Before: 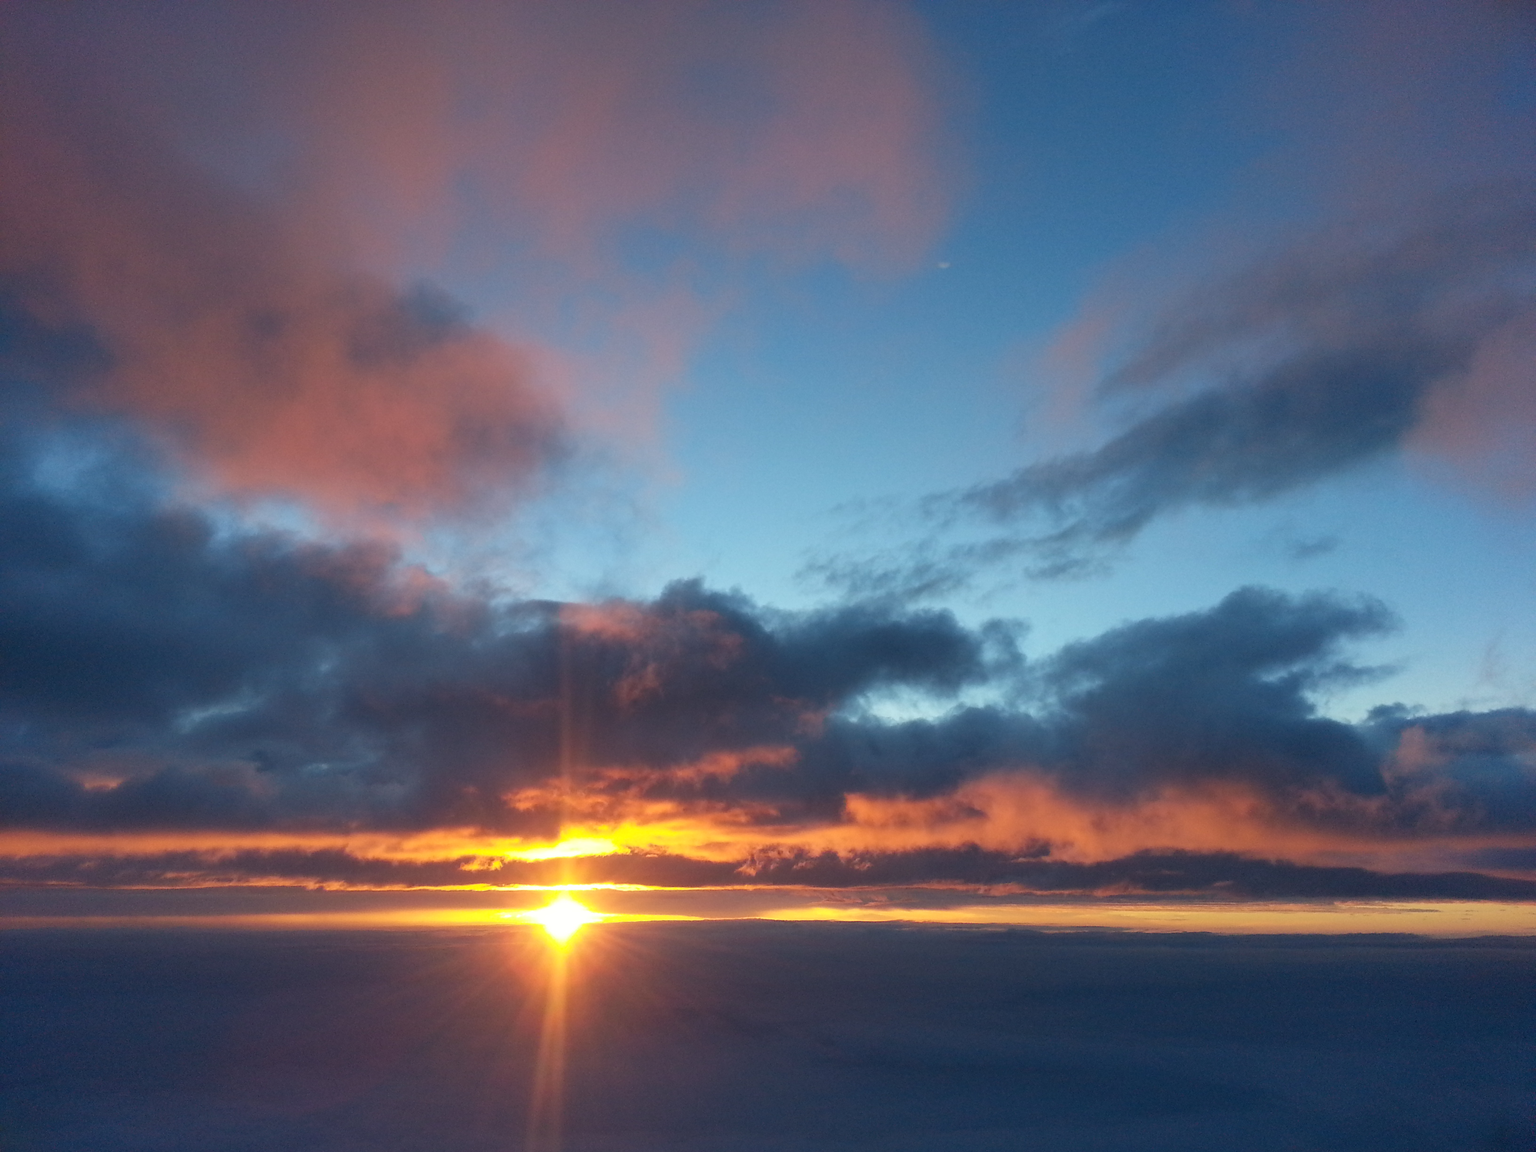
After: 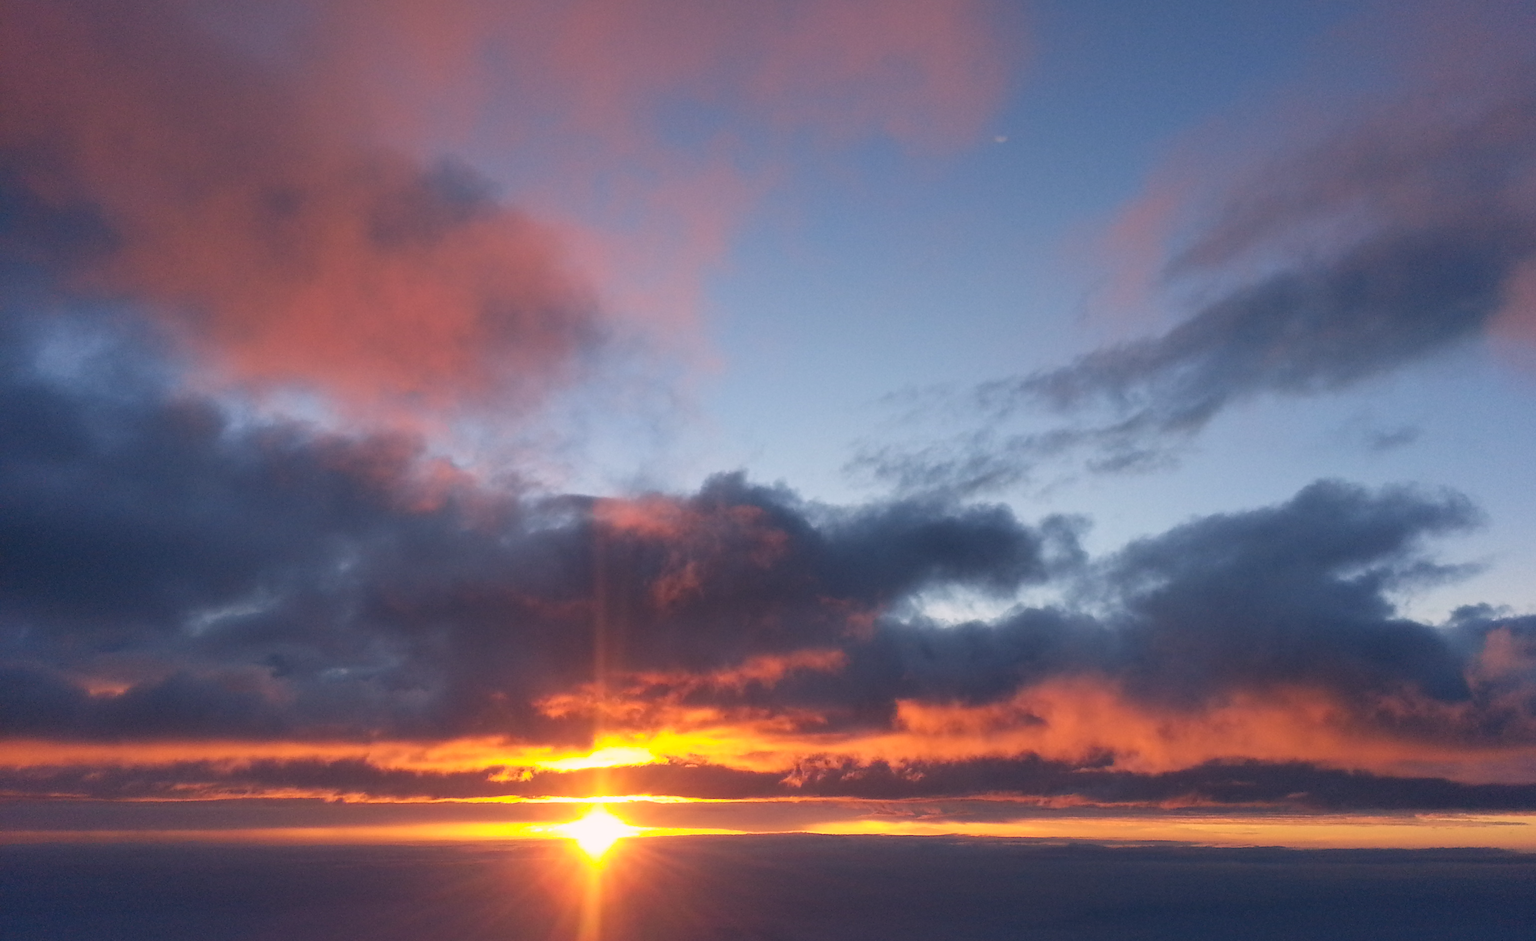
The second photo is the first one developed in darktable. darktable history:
color correction: highlights a* 14.52, highlights b* 4.84
crop and rotate: angle 0.03°, top 11.643%, right 5.651%, bottom 11.189%
